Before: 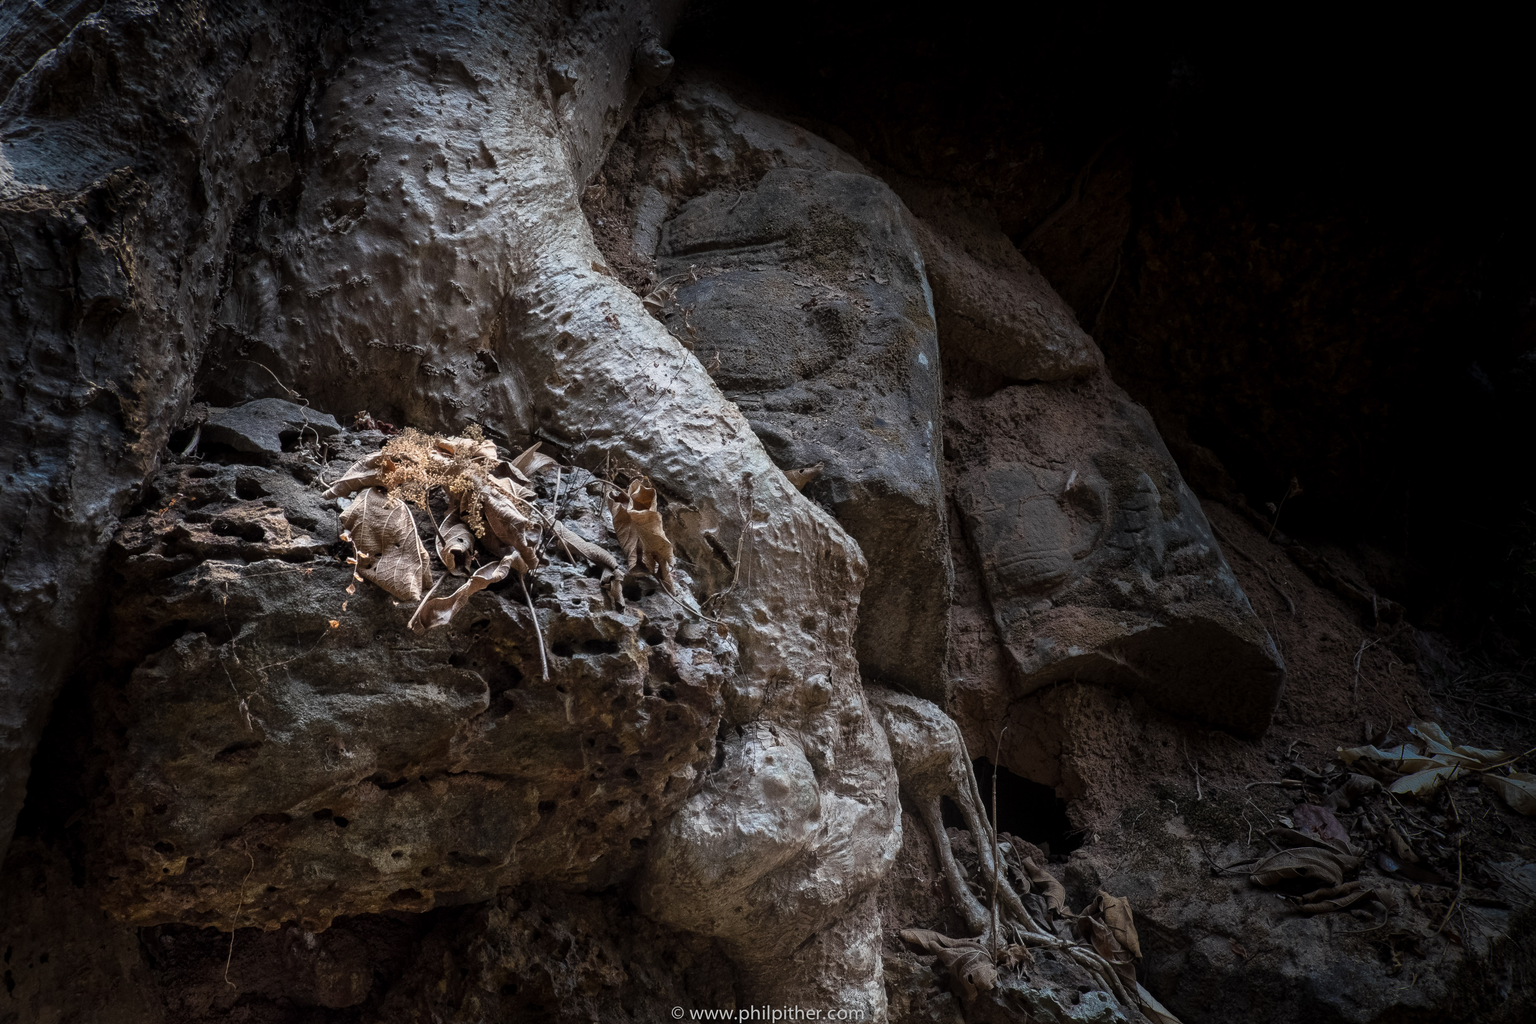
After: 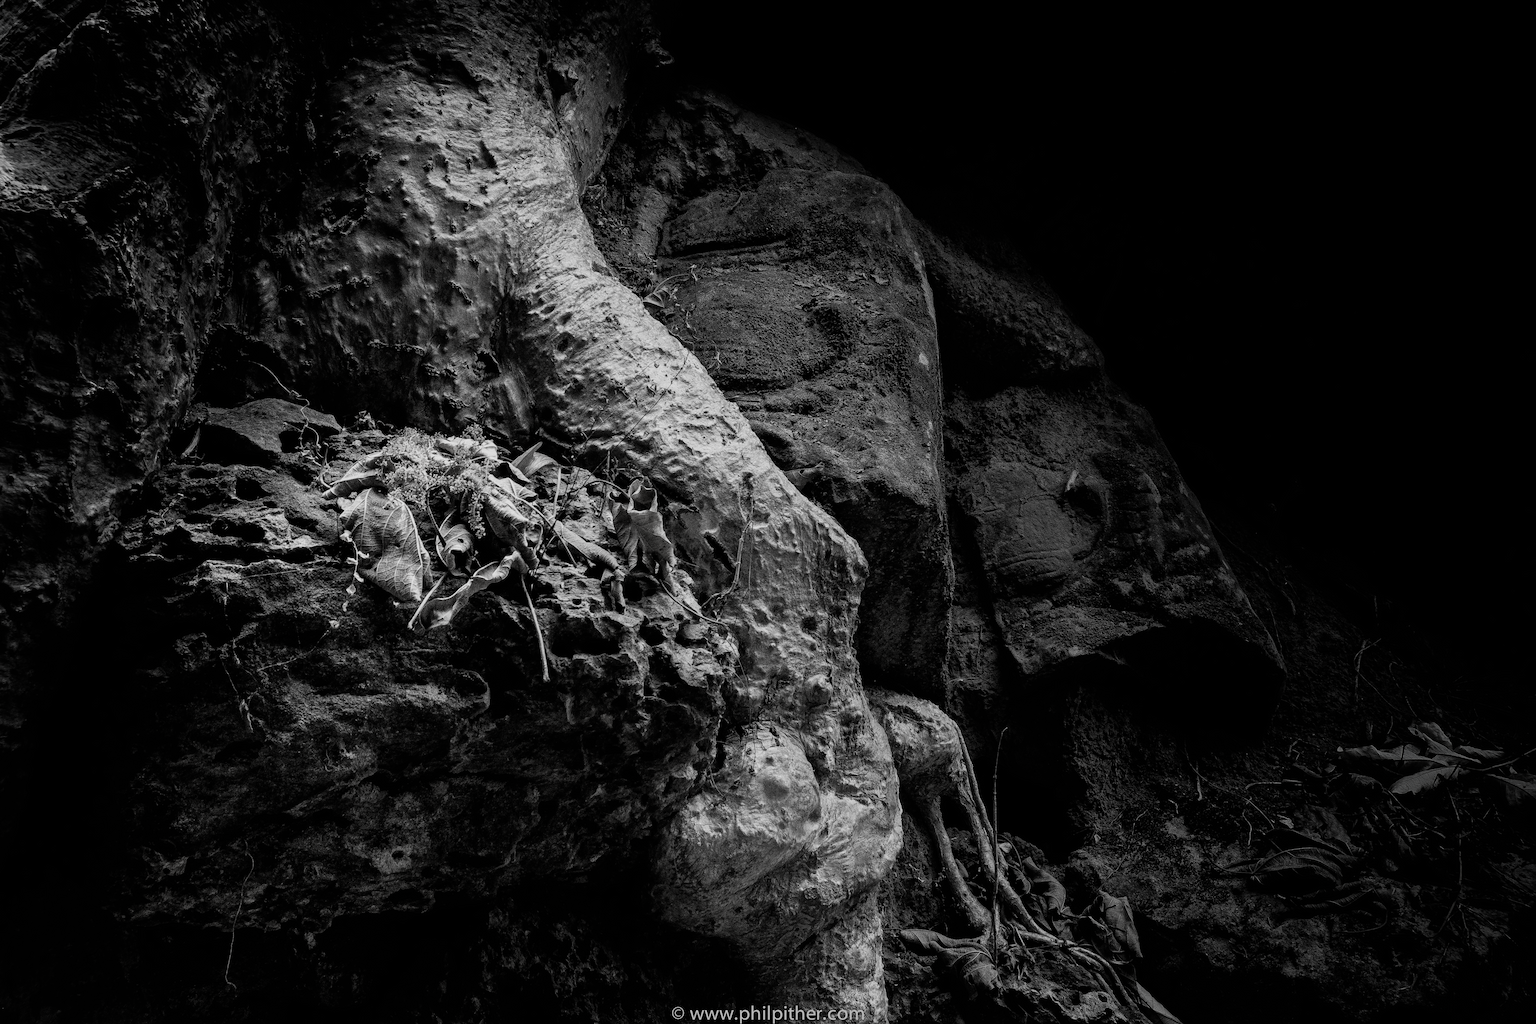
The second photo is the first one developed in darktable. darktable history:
filmic rgb: black relative exposure -5.13 EV, white relative exposure 3.18 EV, hardness 3.43, contrast 1.191, highlights saturation mix -48.95%, preserve chrominance no, color science v4 (2020), contrast in shadows soft, contrast in highlights soft
